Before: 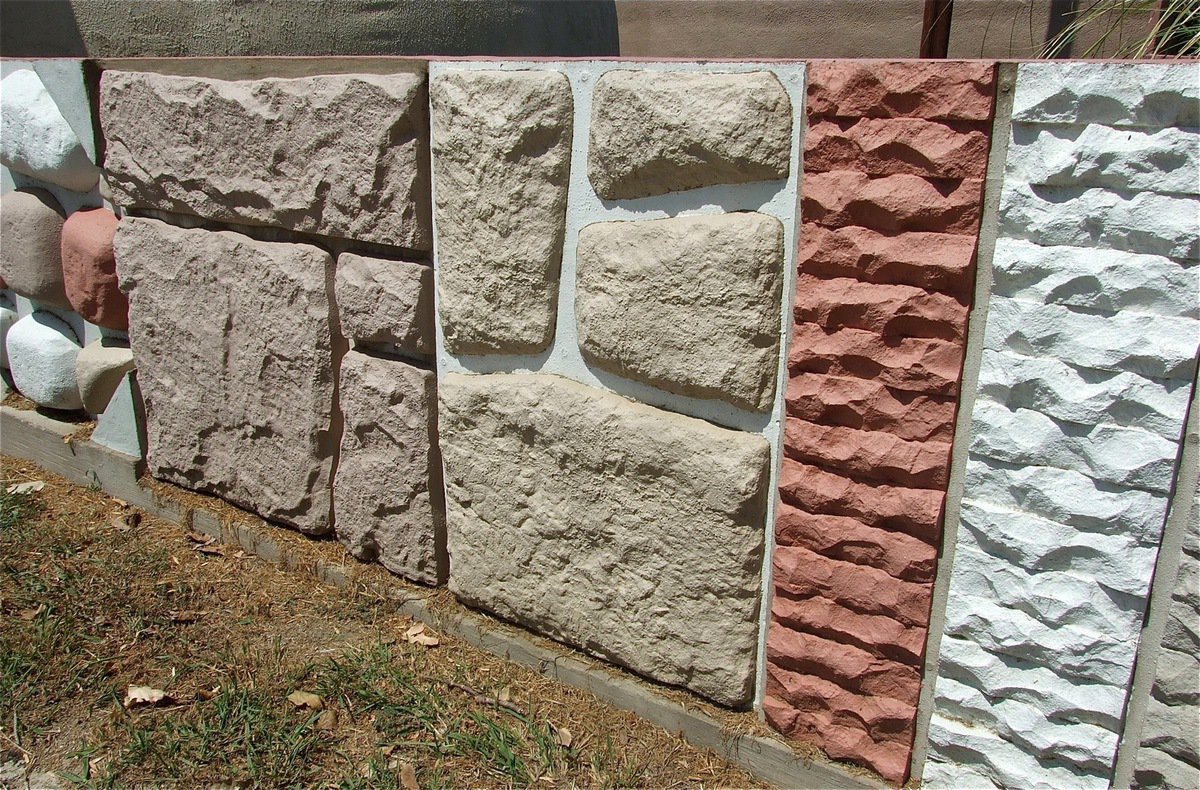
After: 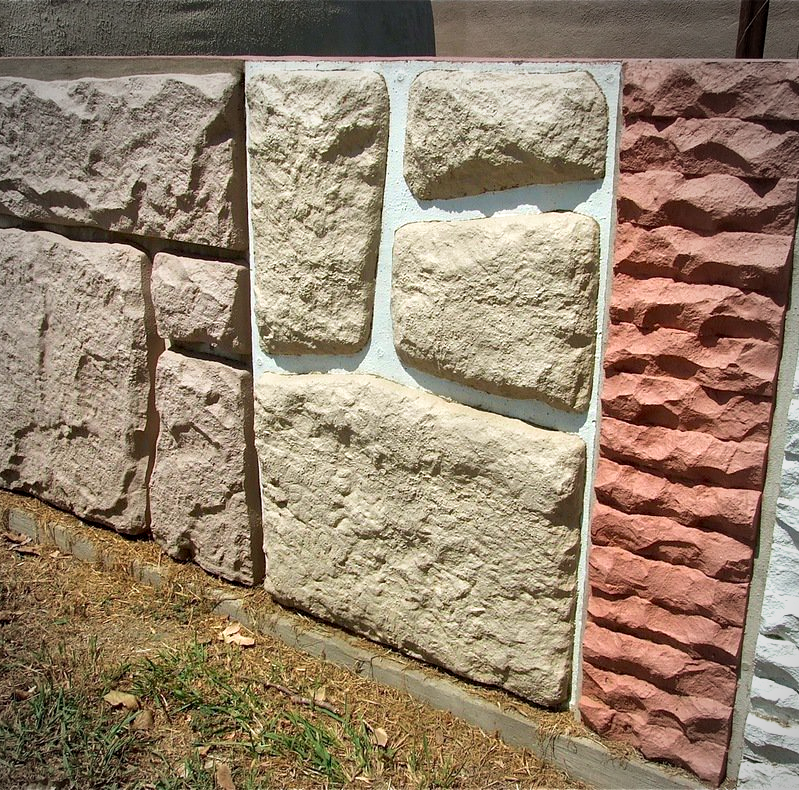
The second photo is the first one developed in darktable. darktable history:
vignetting: center (-0.034, 0.153)
crop and rotate: left 15.398%, right 17.971%
exposure: black level correction 0.005, exposure 0.421 EV, compensate exposure bias true, compensate highlight preservation false
velvia: on, module defaults
